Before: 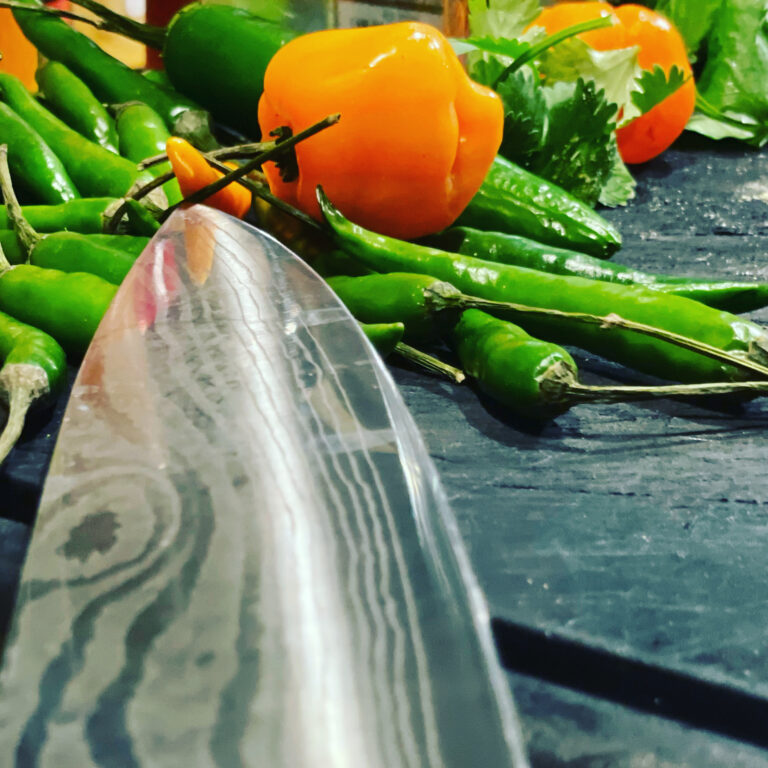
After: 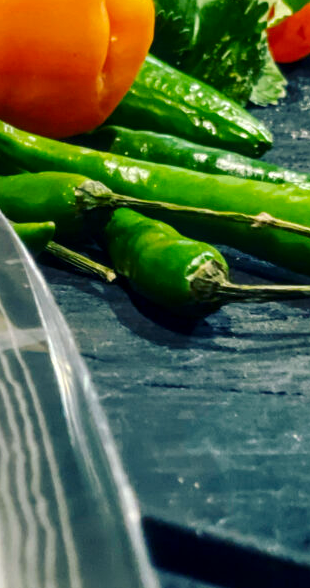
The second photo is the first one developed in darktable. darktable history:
crop: left 45.522%, top 13.185%, right 14.084%, bottom 10.151%
contrast brightness saturation: brightness -0.086
local contrast: on, module defaults
color balance rgb: highlights gain › luminance 6.624%, highlights gain › chroma 0.997%, highlights gain › hue 48.67°, perceptual saturation grading › global saturation -0.063%, global vibrance 20%
color correction: highlights a* 0.442, highlights b* 2.71, shadows a* -1.28, shadows b* -4.51
